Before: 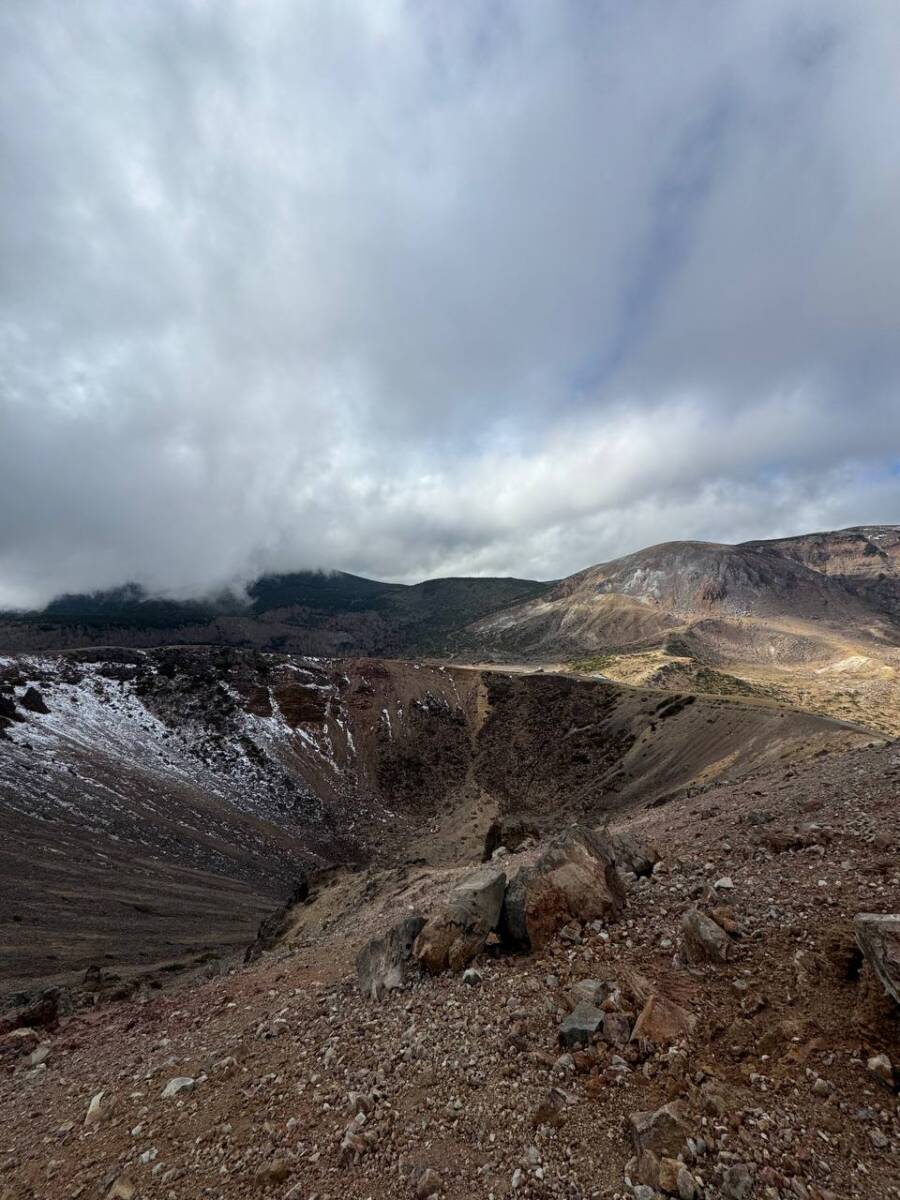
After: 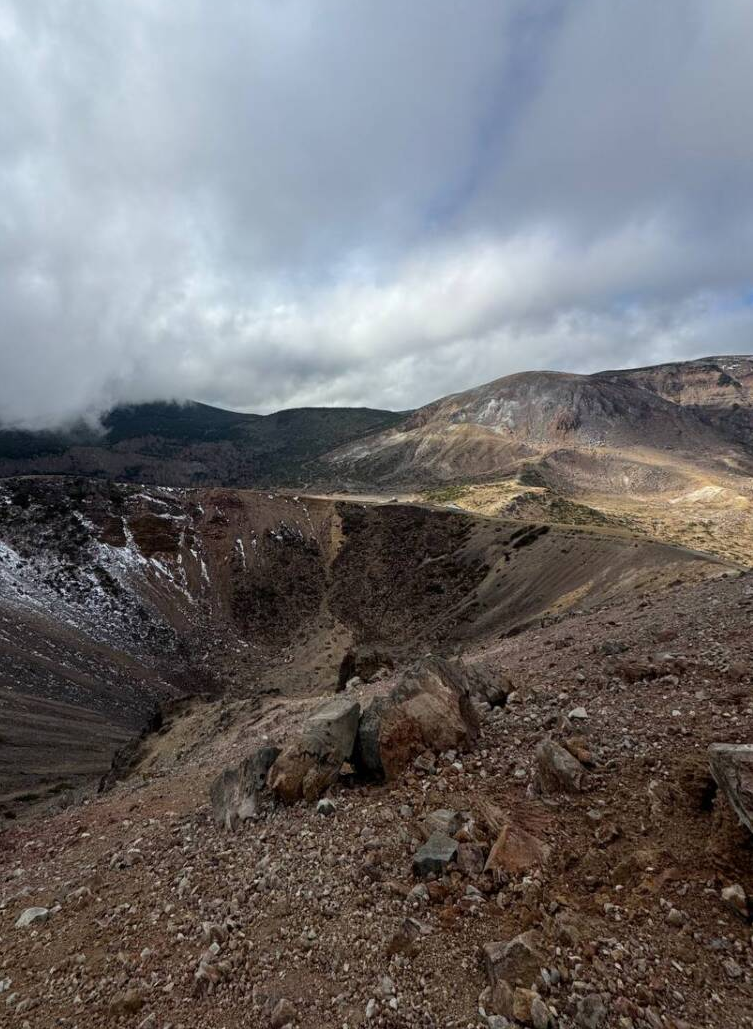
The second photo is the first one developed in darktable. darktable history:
white balance: emerald 1
crop: left 16.315%, top 14.246%
